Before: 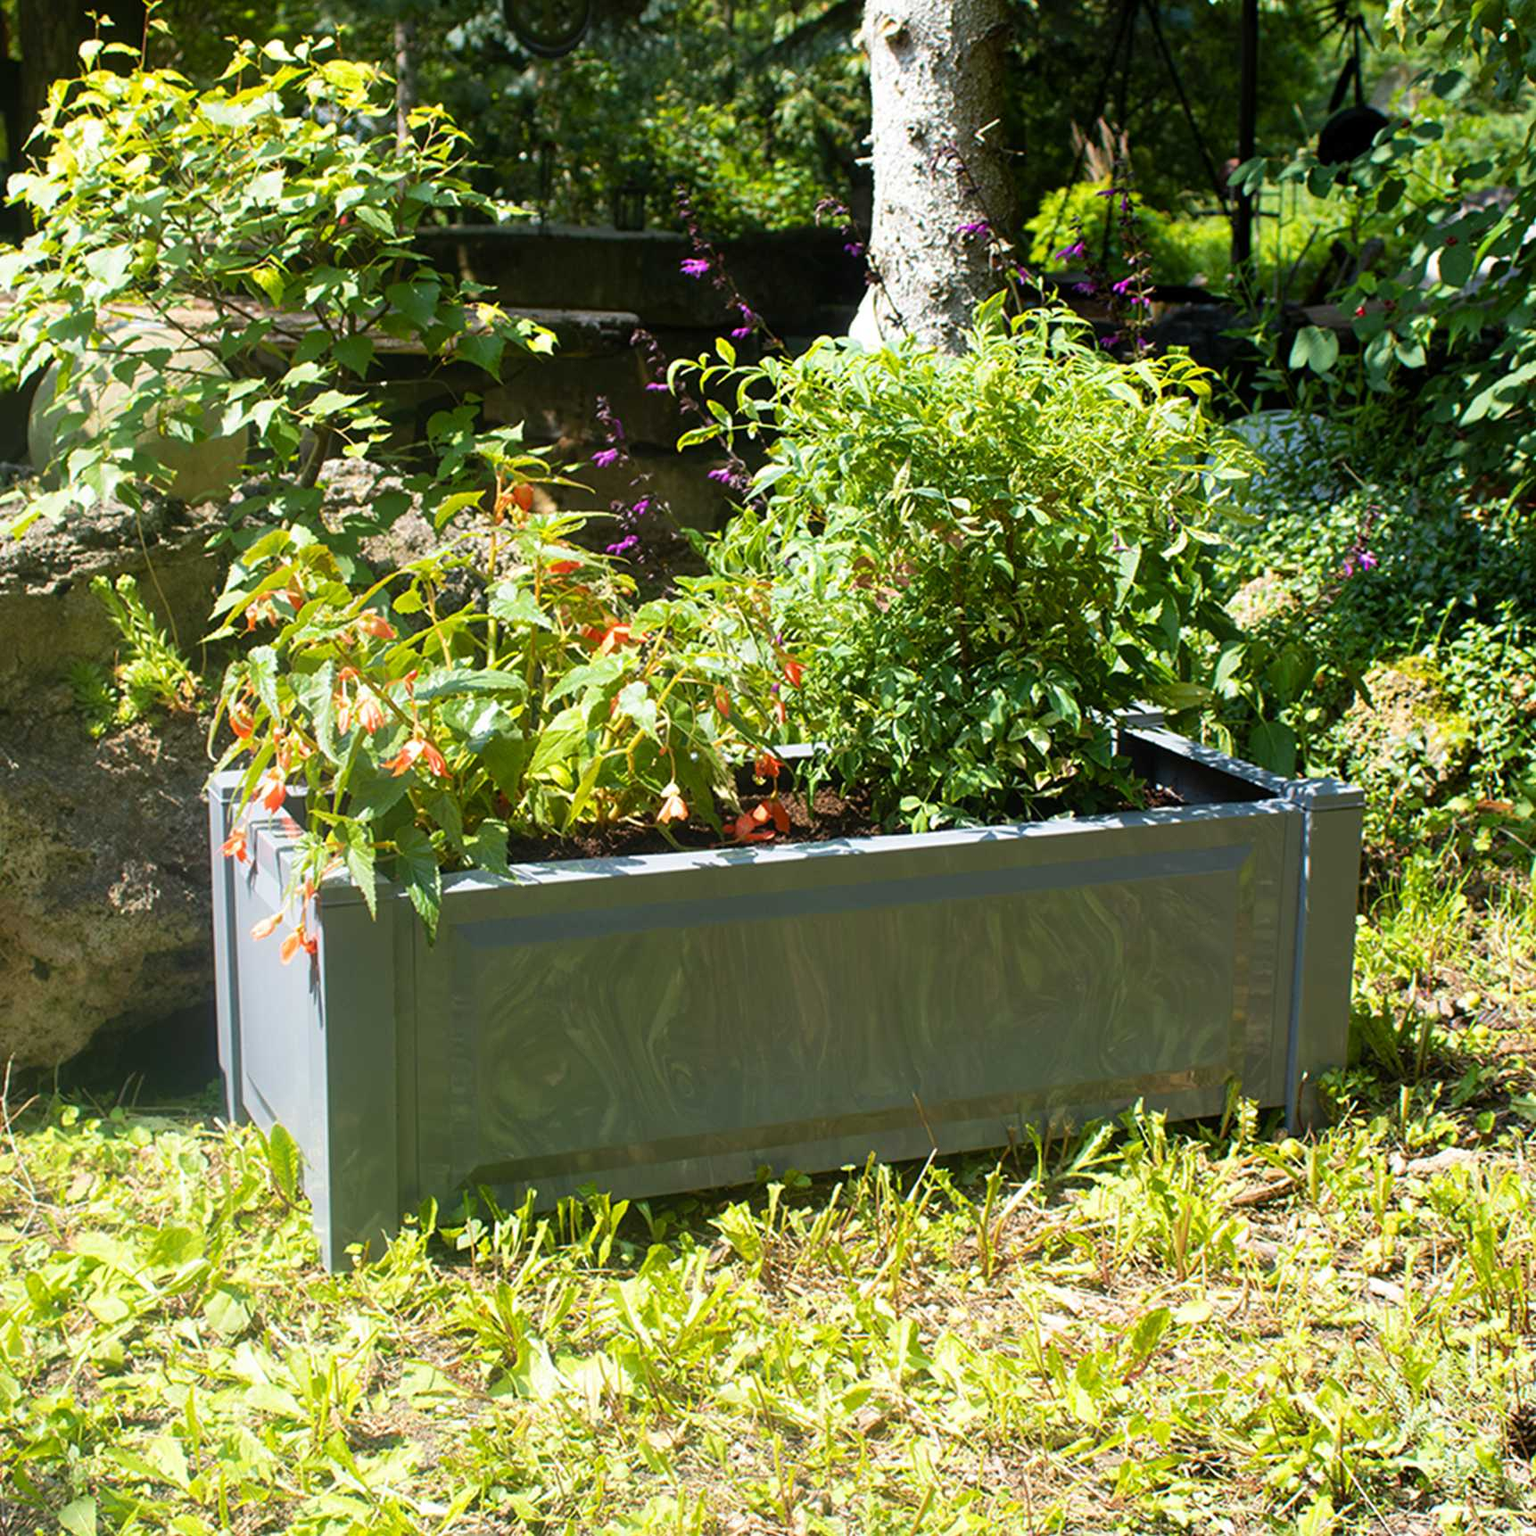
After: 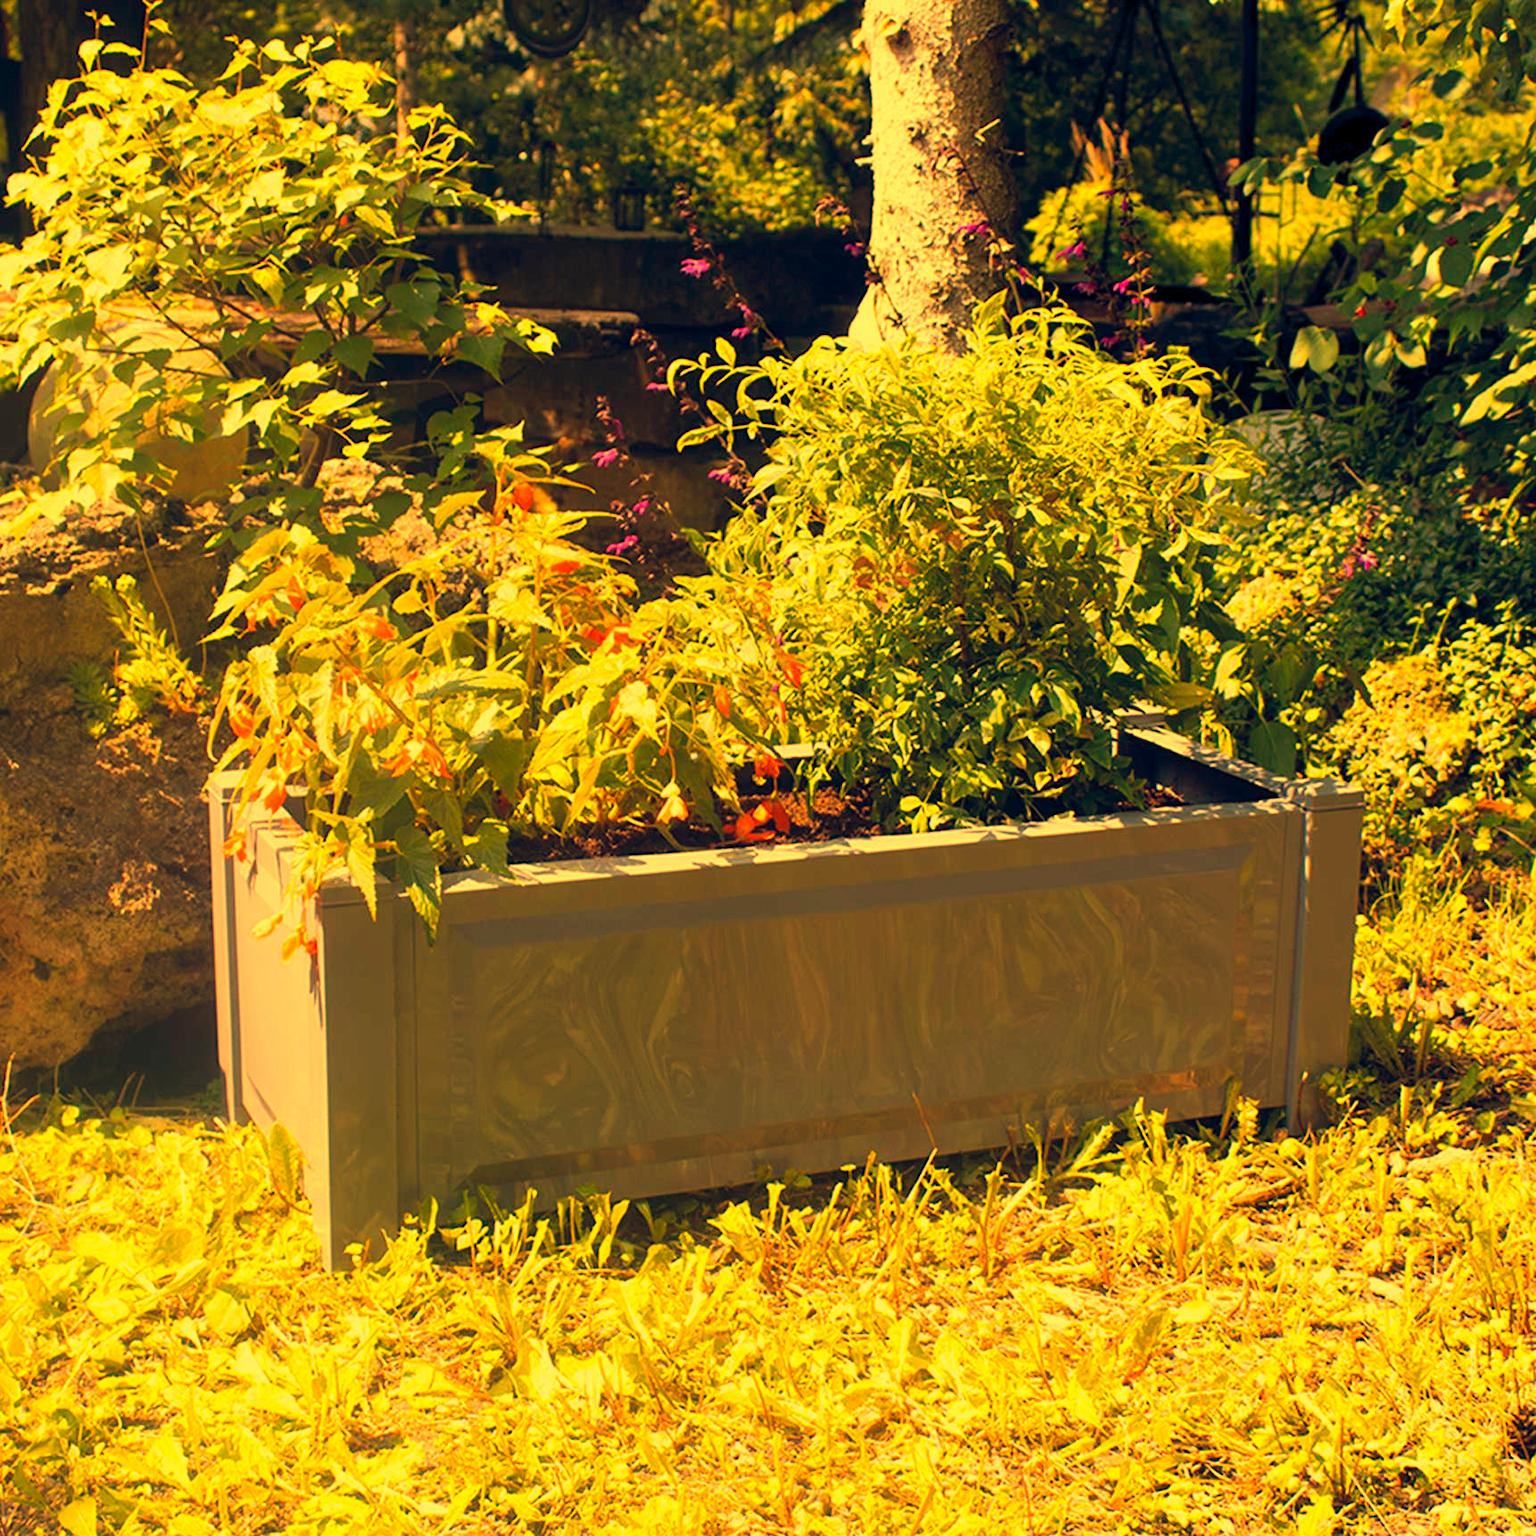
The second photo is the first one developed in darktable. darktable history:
color balance rgb: shadows lift › hue 87.51°, highlights gain › chroma 3.21%, highlights gain › hue 55.1°, global offset › chroma 0.15%, global offset › hue 253.66°, linear chroma grading › global chroma 0.5%
color correction: highlights a* 2.72, highlights b* 22.8
white balance: red 1.467, blue 0.684
